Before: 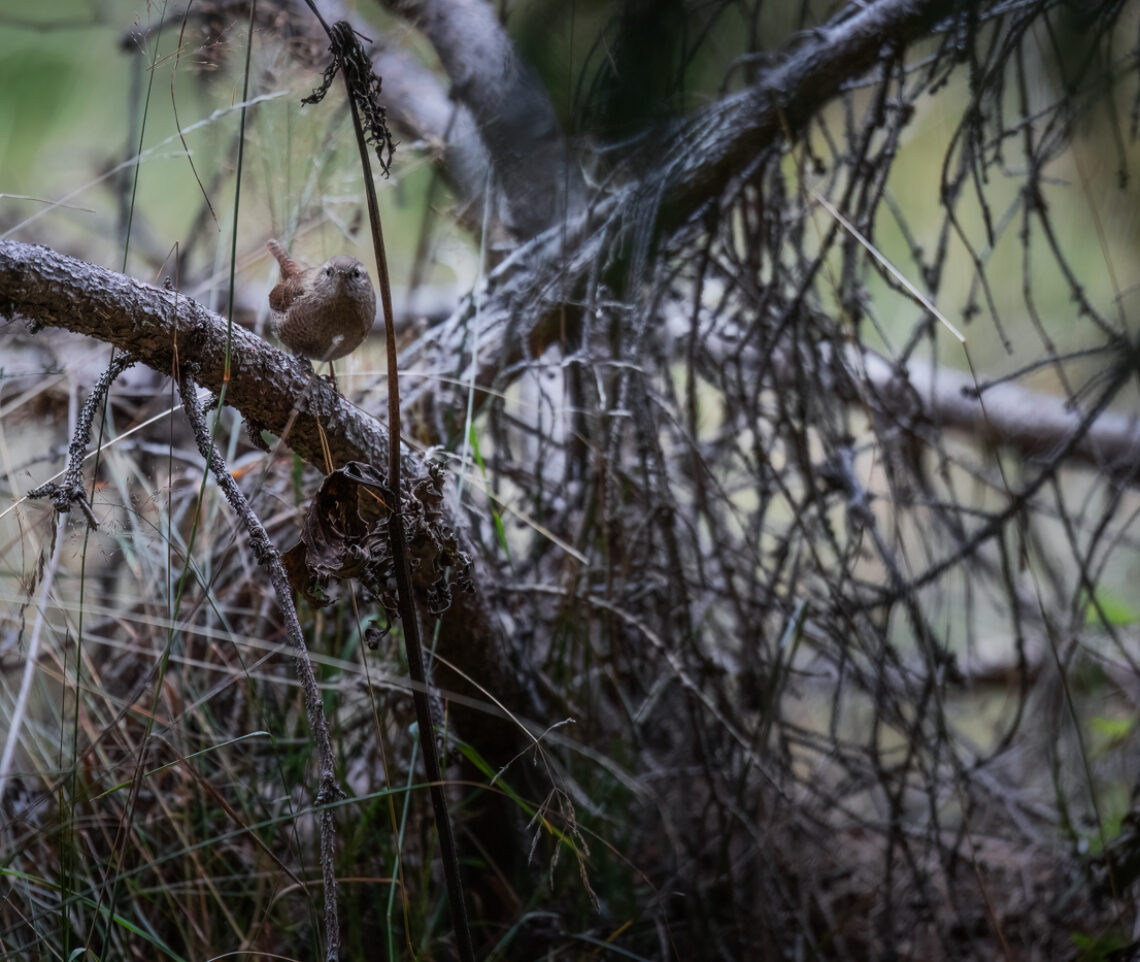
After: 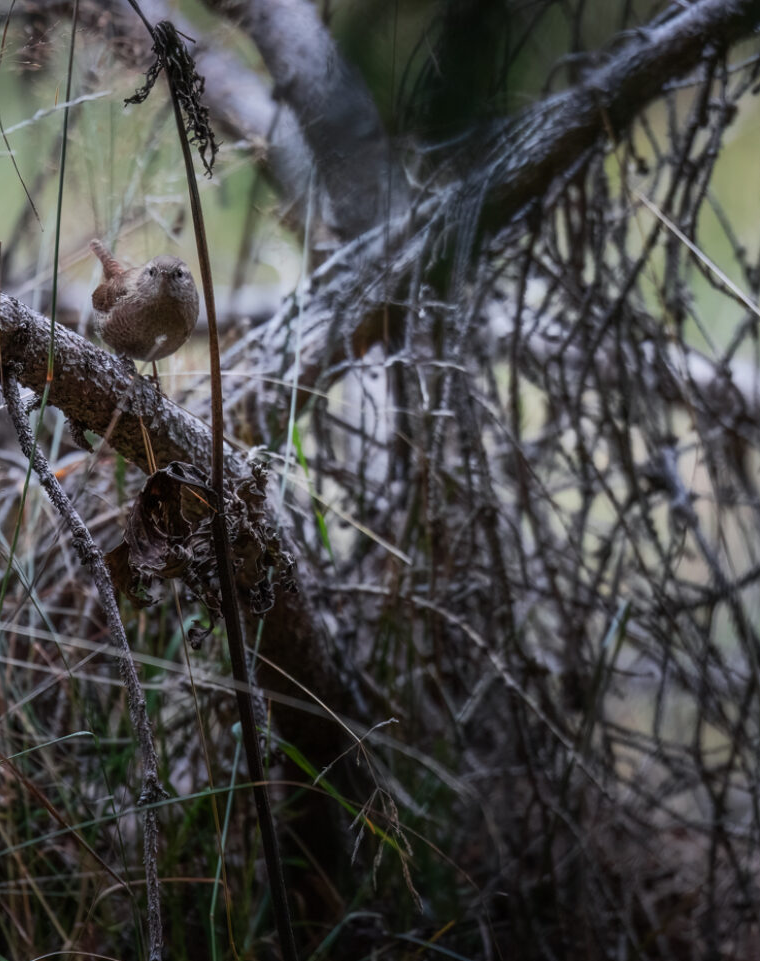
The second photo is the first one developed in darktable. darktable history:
crop and rotate: left 15.544%, right 17.75%
